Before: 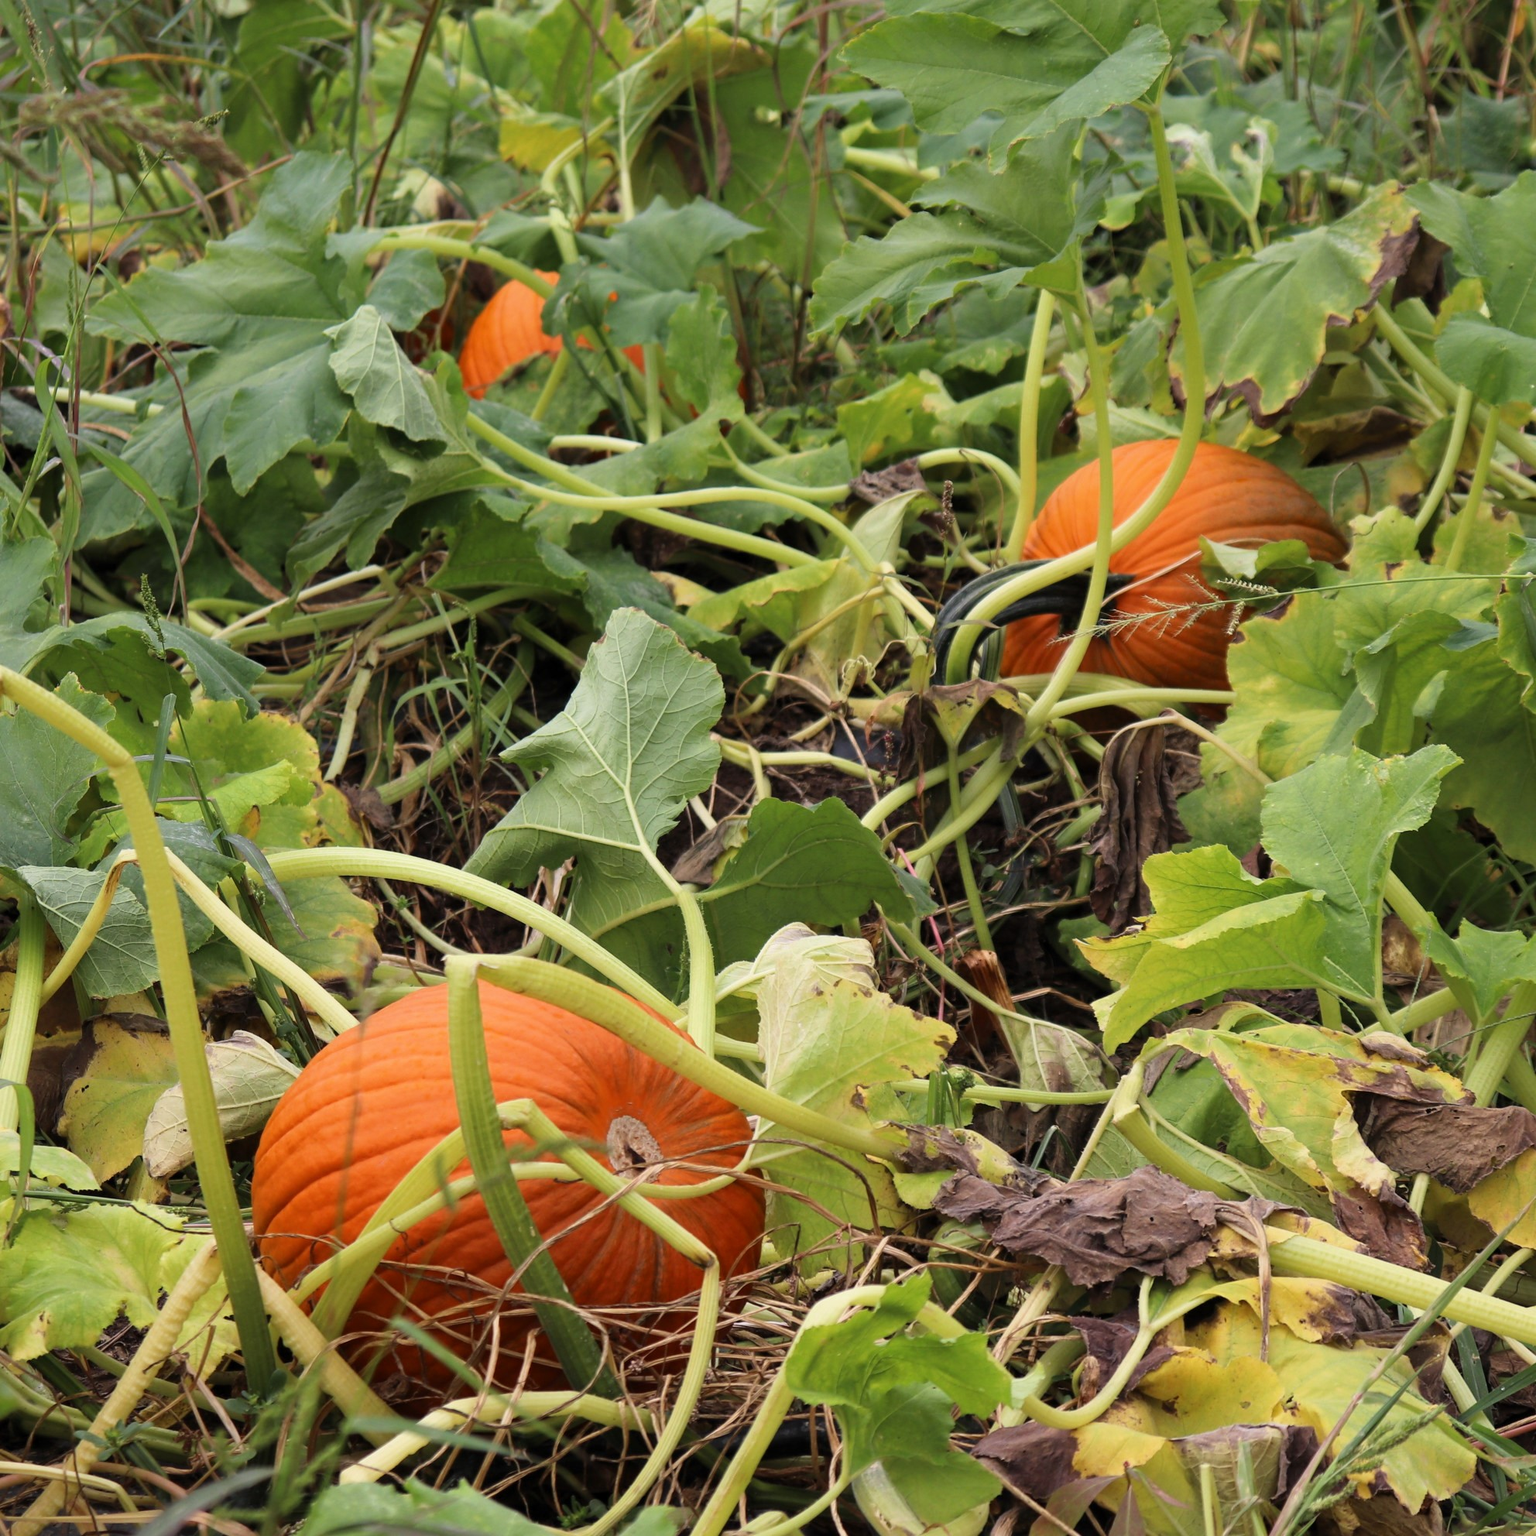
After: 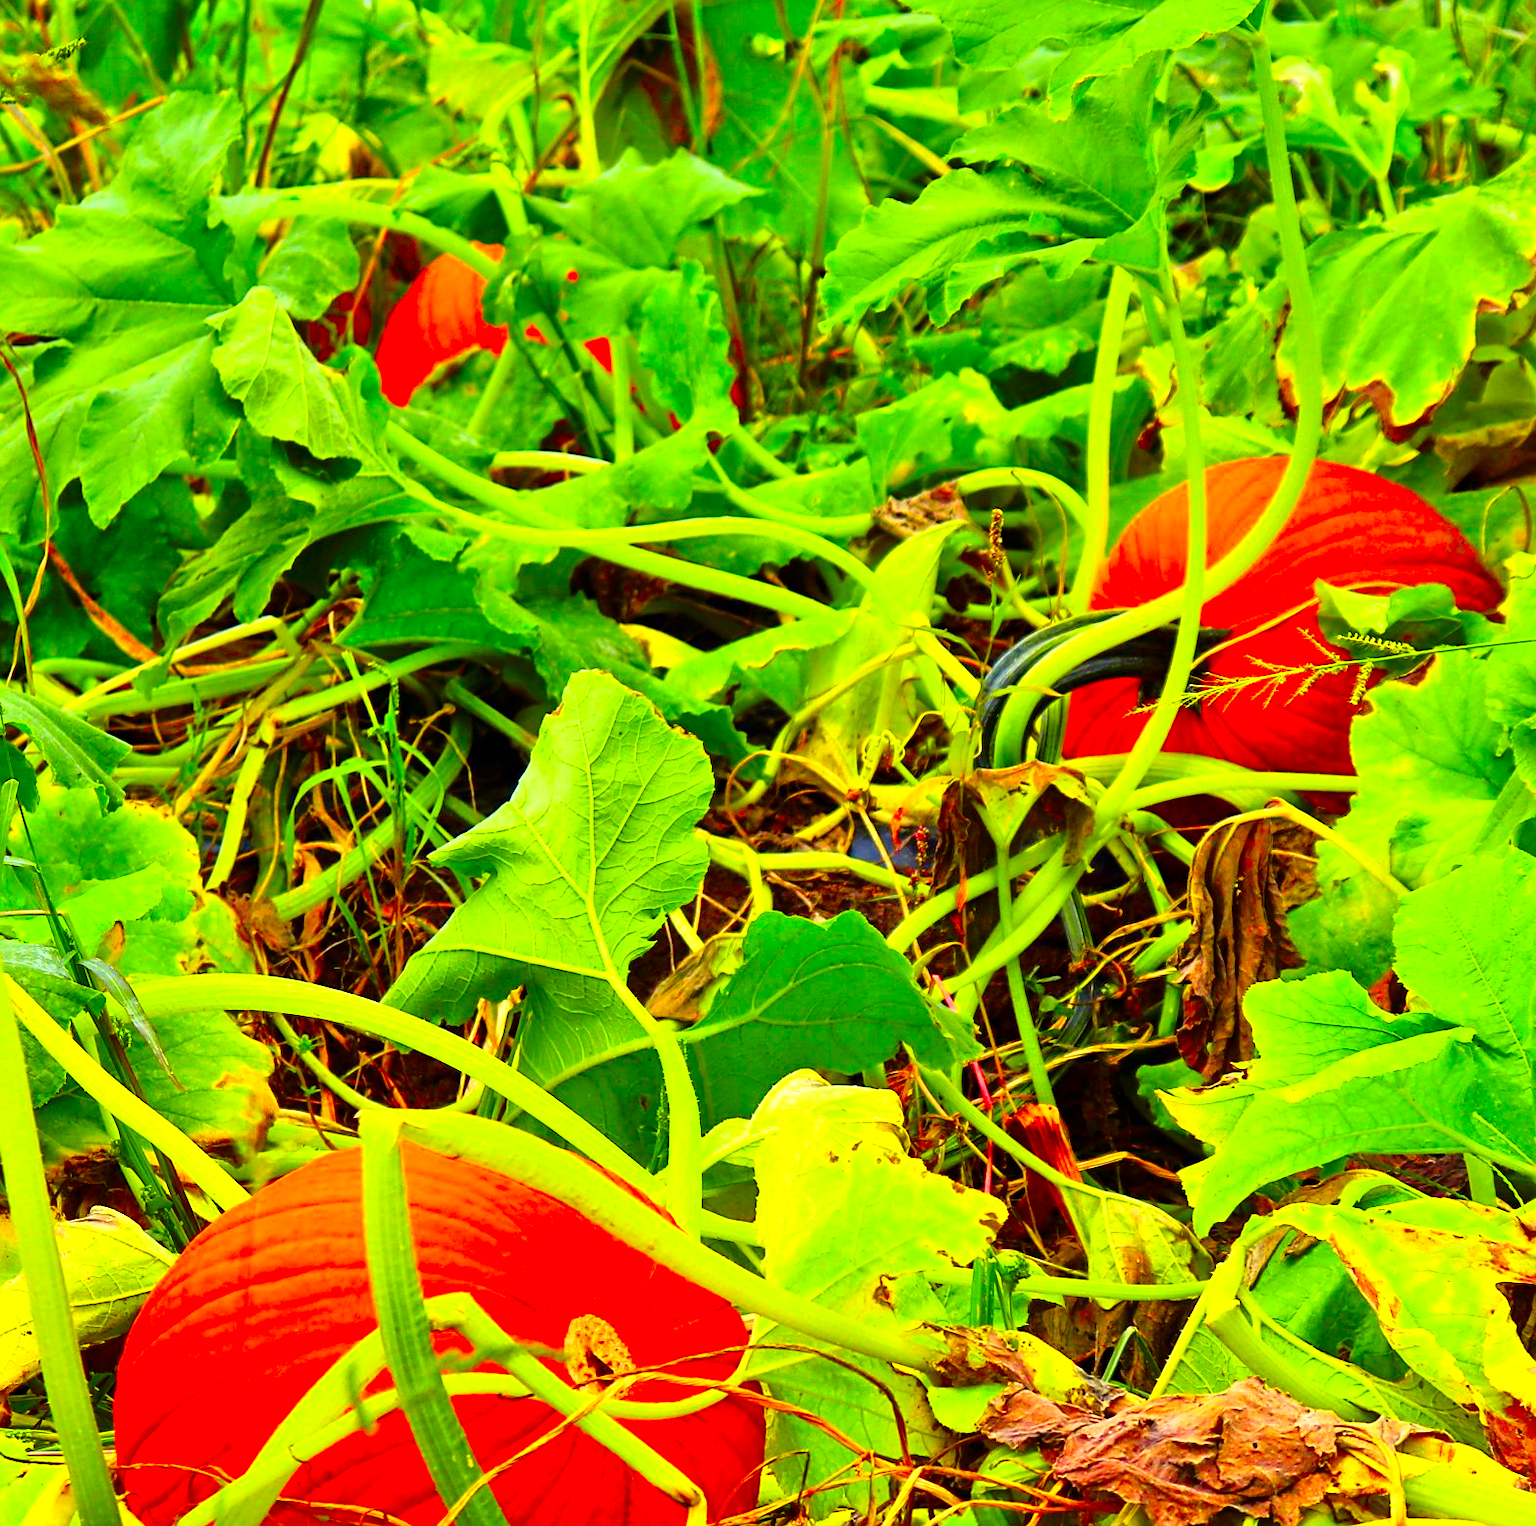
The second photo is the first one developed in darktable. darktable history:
shadows and highlights: shadows 31.42, highlights 1.15, soften with gaussian
sharpen: on, module defaults
tone curve: curves: ch0 [(0, 0) (0.074, 0.04) (0.157, 0.1) (0.472, 0.515) (0.635, 0.731) (0.768, 0.878) (0.899, 0.969) (1, 1)]; ch1 [(0, 0) (0.08, 0.08) (0.3, 0.3) (0.5, 0.5) (0.539, 0.558) (0.586, 0.658) (0.69, 0.787) (0.92, 0.92) (1, 1)]; ch2 [(0, 0) (0.08, 0.08) (0.3, 0.3) (0.5, 0.5) (0.543, 0.597) (0.597, 0.679) (0.92, 0.92) (1, 1)], color space Lab, independent channels, preserve colors none
exposure: exposure 0.659 EV, compensate highlight preservation false
color correction: highlights a* -11, highlights b* 9.95, saturation 1.71
contrast brightness saturation: contrast 0.068, brightness -0.148, saturation 0.11
tone equalizer: -7 EV 0.162 EV, -6 EV 0.634 EV, -5 EV 1.16 EV, -4 EV 1.35 EV, -3 EV 1.17 EV, -2 EV 0.6 EV, -1 EV 0.161 EV, mask exposure compensation -0.5 EV
crop and rotate: left 10.599%, top 5.149%, right 10.499%, bottom 16.454%
